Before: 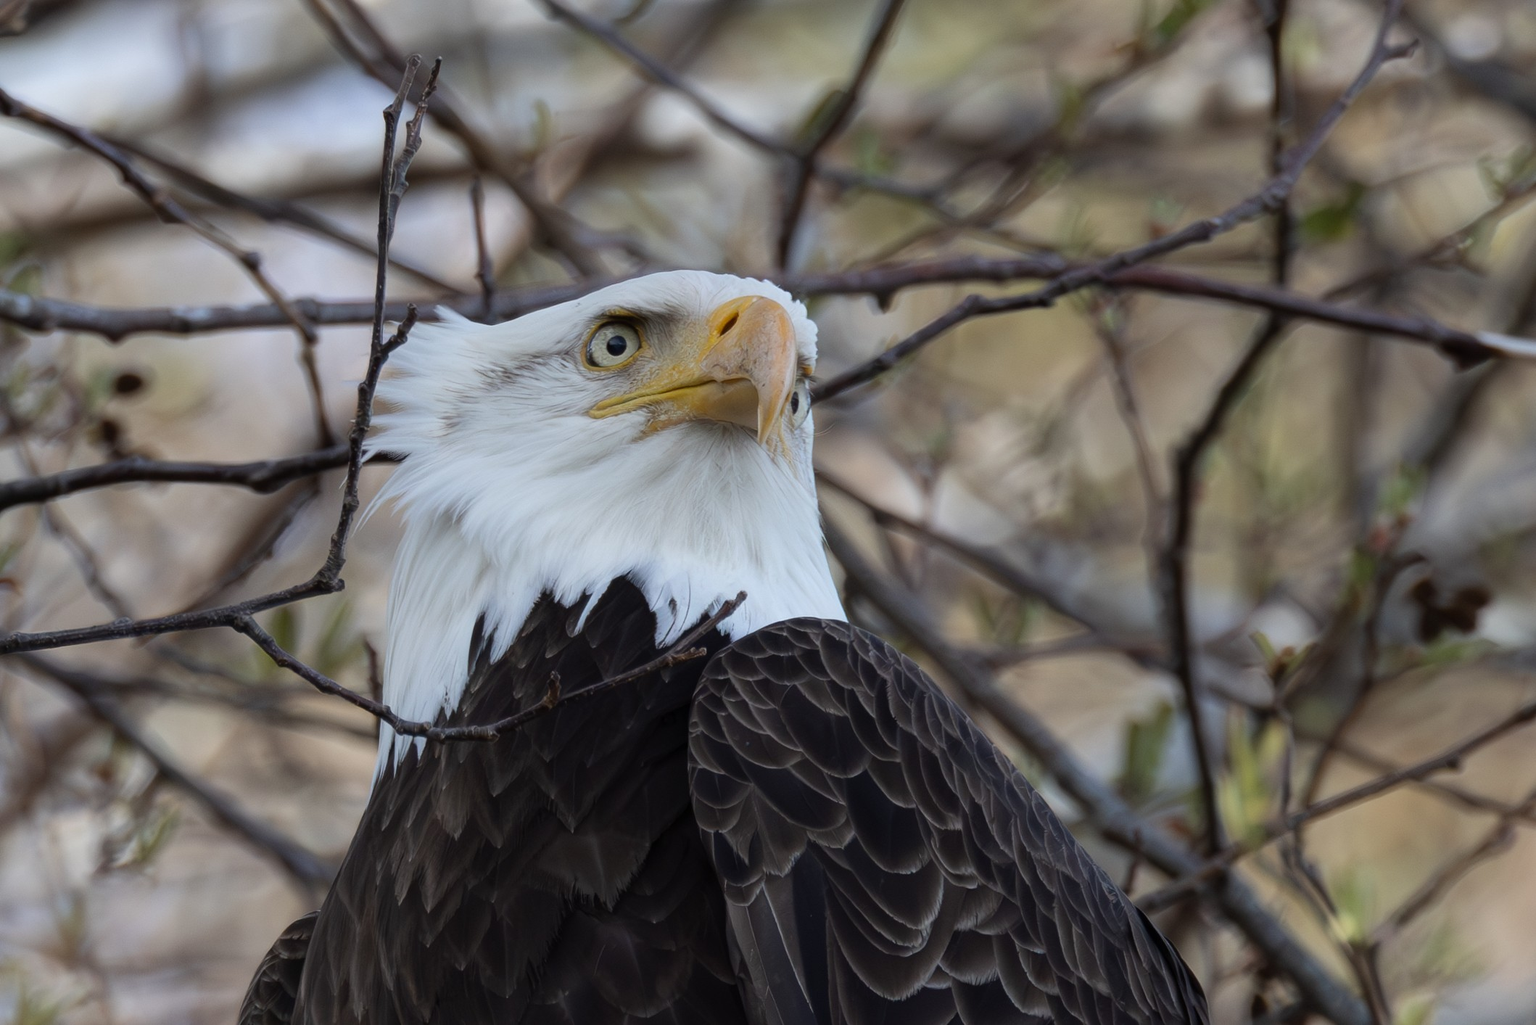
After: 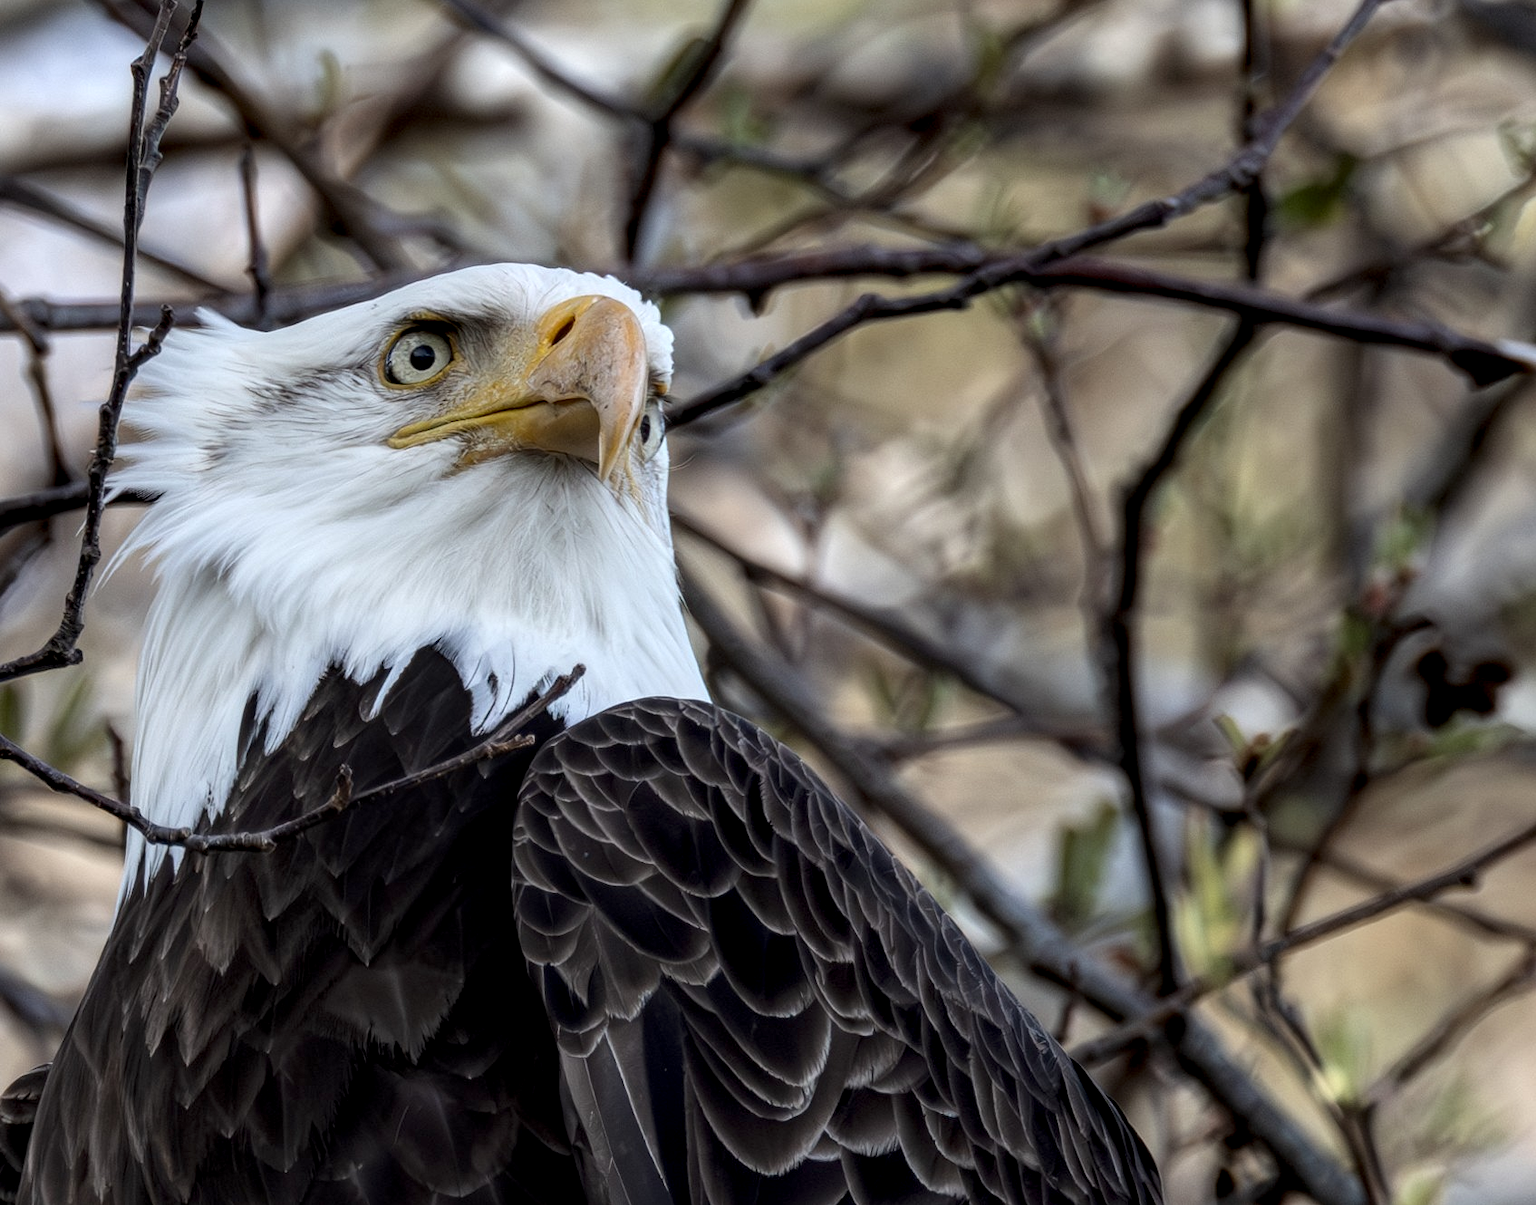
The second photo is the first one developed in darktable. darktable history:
local contrast: highlights 77%, shadows 56%, detail 175%, midtone range 0.428
tone equalizer: on, module defaults
crop and rotate: left 18.155%, top 5.873%, right 1.802%
